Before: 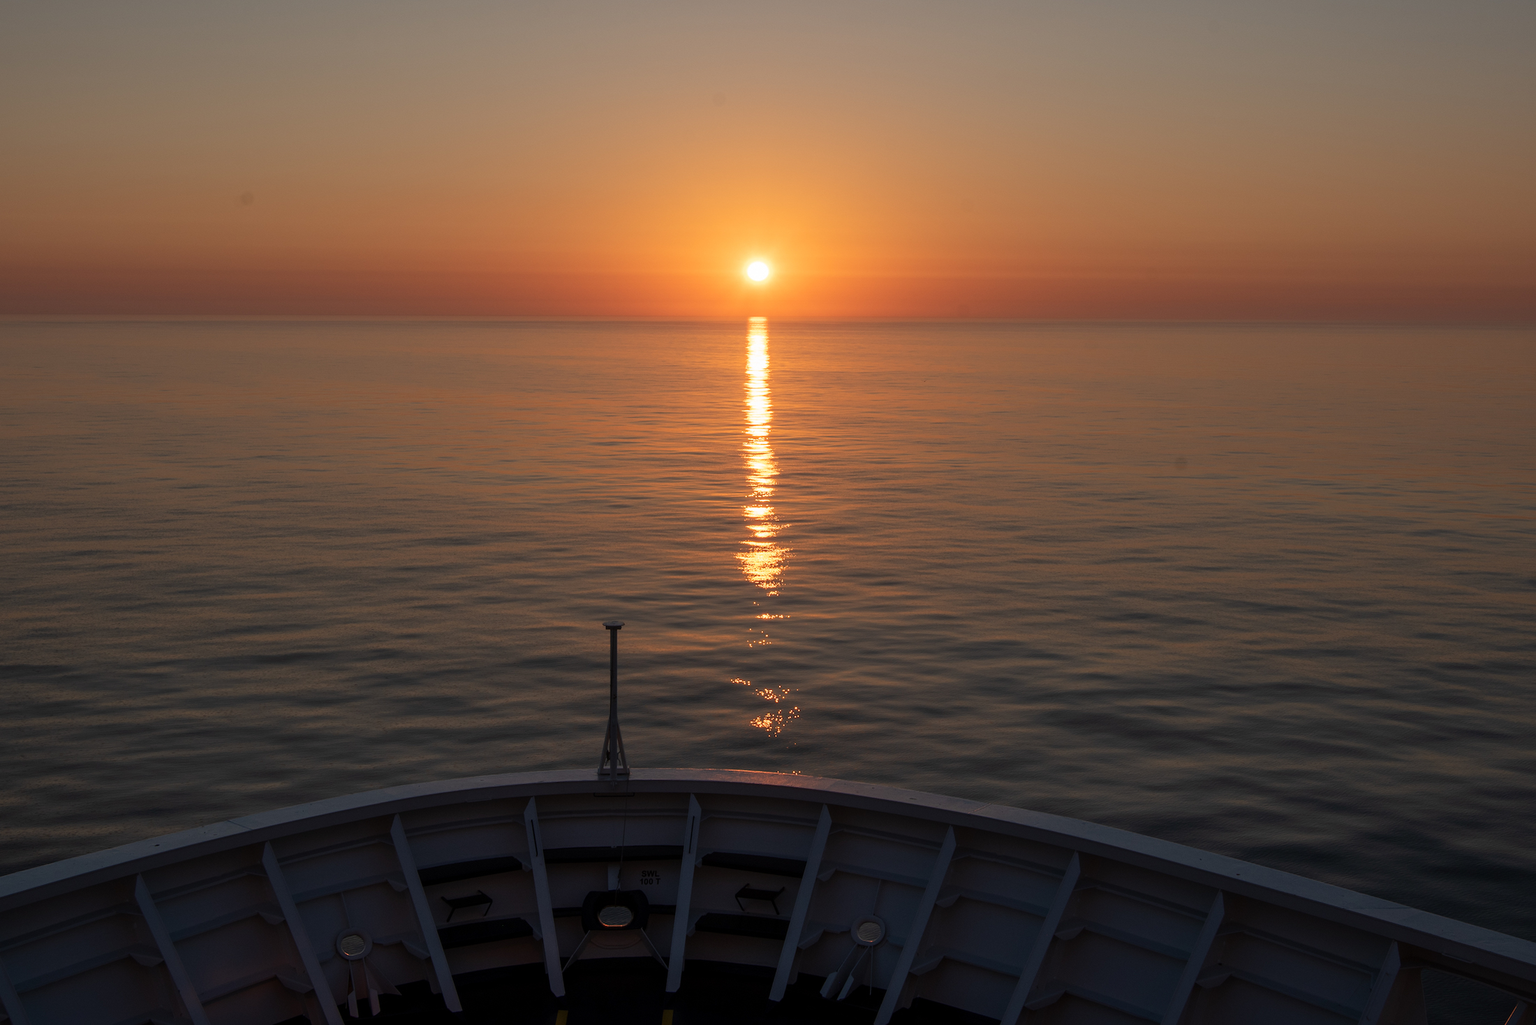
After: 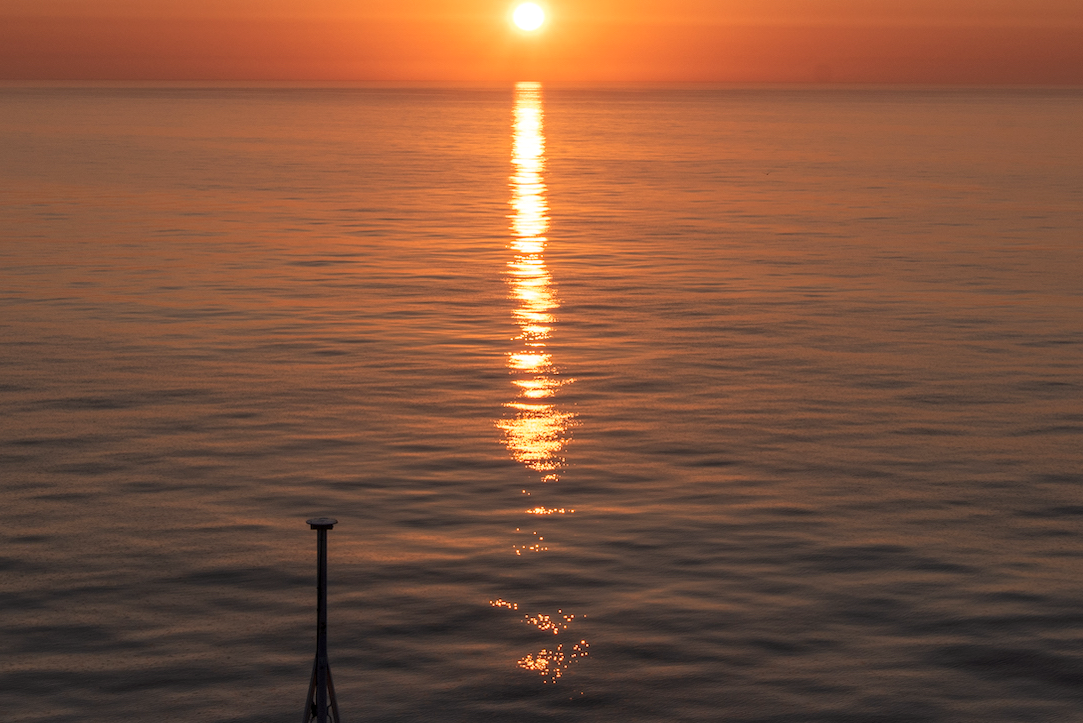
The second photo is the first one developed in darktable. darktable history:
crop: left 25.346%, top 25.343%, right 25.39%, bottom 25.348%
local contrast: highlights 101%, shadows 98%, detail 131%, midtone range 0.2
color correction: highlights a* 7.98, highlights b* 4.17
